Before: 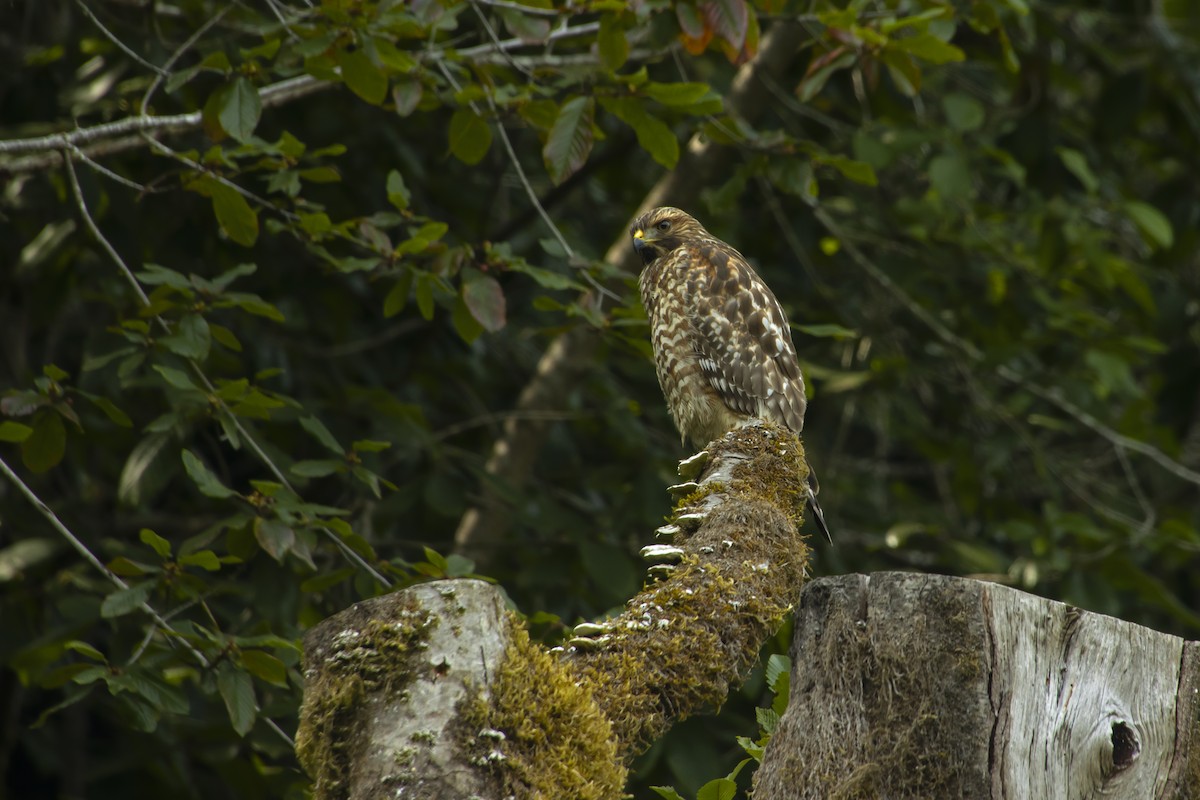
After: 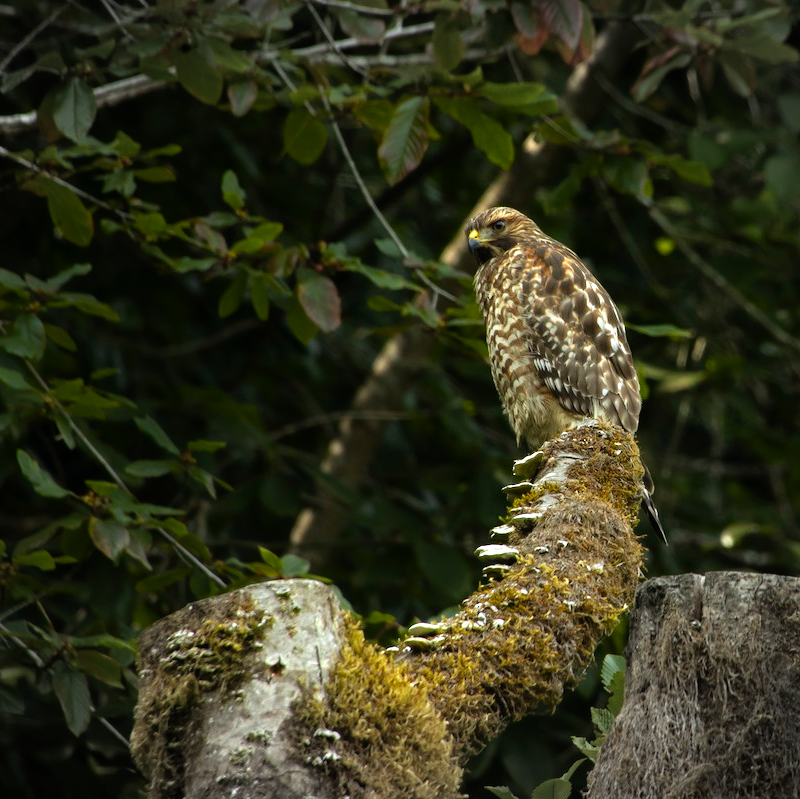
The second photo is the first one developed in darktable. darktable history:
vignetting: fall-off start 99.21%, brightness -0.325, width/height ratio 1.305
crop and rotate: left 13.831%, right 19.442%
tone equalizer: -8 EV -0.761 EV, -7 EV -0.69 EV, -6 EV -0.635 EV, -5 EV -0.392 EV, -3 EV 0.386 EV, -2 EV 0.6 EV, -1 EV 0.684 EV, +0 EV 0.755 EV
